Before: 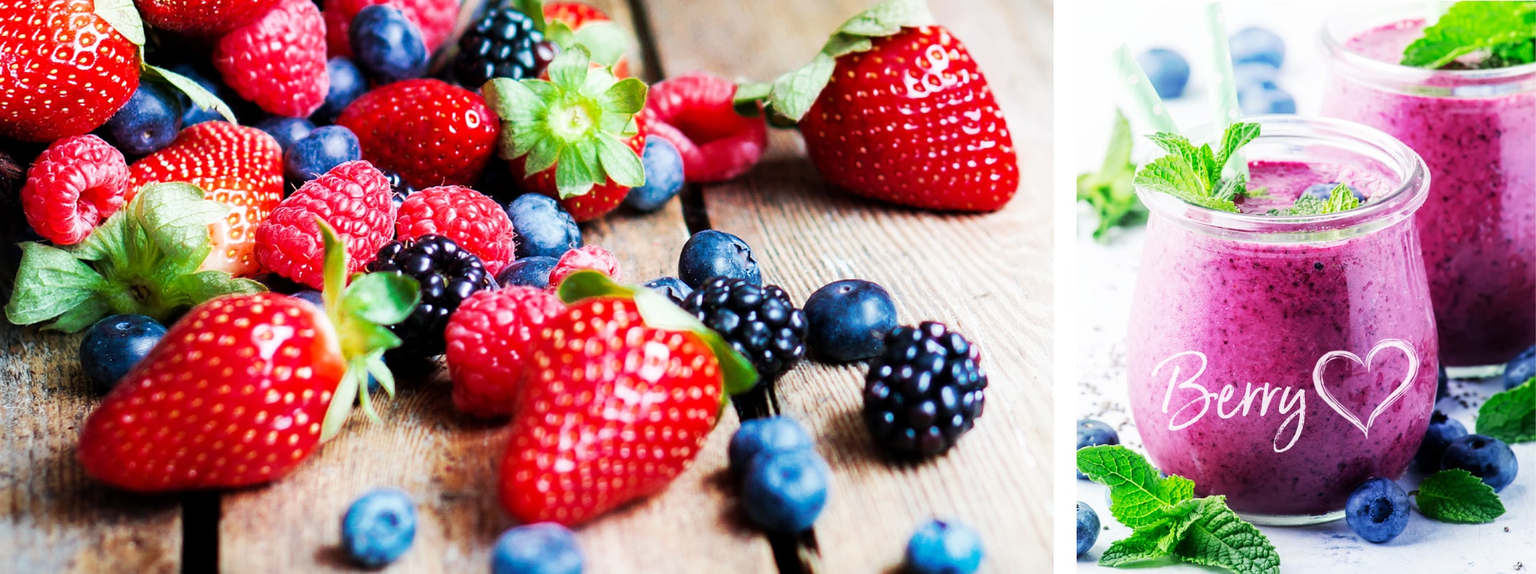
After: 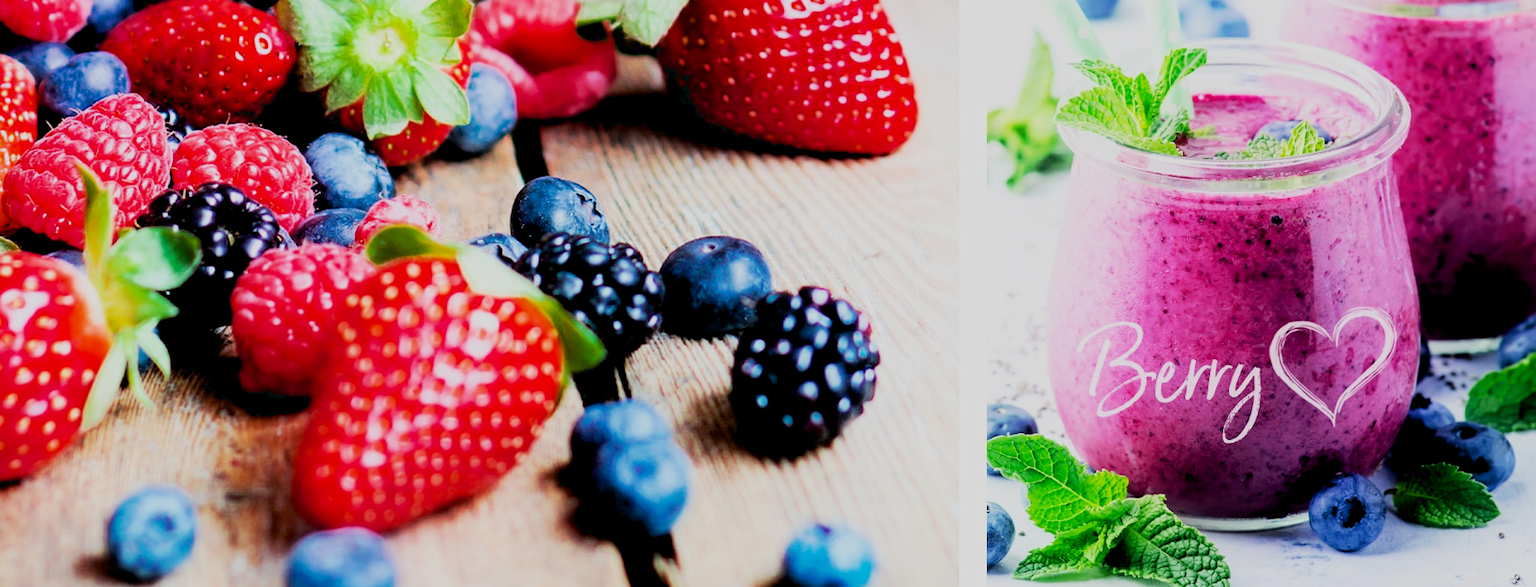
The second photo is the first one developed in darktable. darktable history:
filmic rgb: black relative exposure -7.65 EV, white relative exposure 4.56 EV, hardness 3.61, color science v6 (2022)
crop: left 16.457%, top 14.474%
exposure: black level correction 0.009, exposure 0.121 EV, compensate exposure bias true, compensate highlight preservation false
